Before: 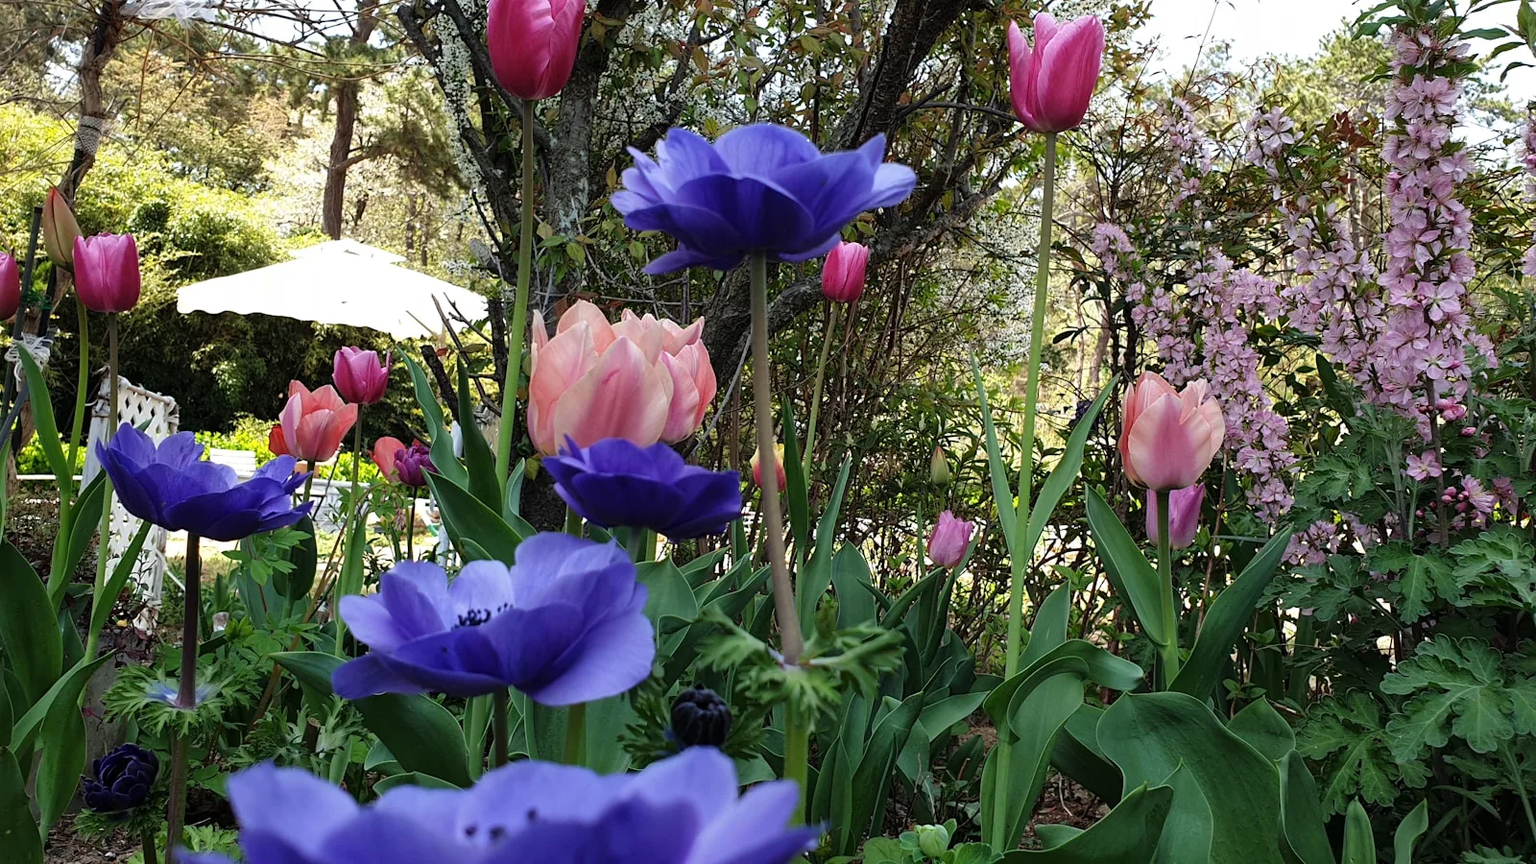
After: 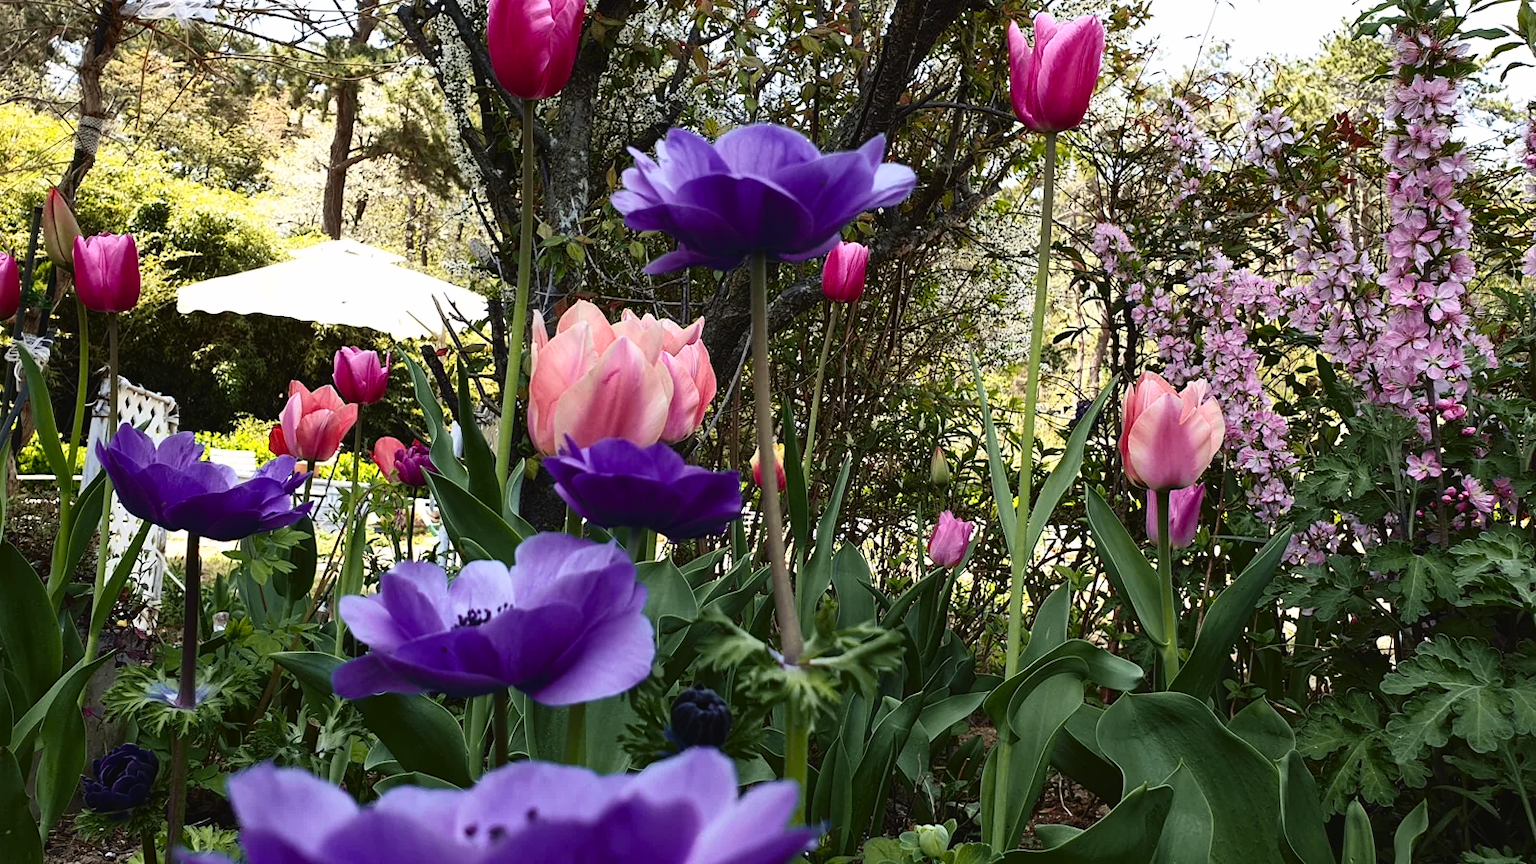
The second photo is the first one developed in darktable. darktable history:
contrast brightness saturation: contrast 0.22
tone curve: curves: ch0 [(0, 0.024) (0.119, 0.146) (0.474, 0.485) (0.718, 0.739) (0.817, 0.839) (1, 0.998)]; ch1 [(0, 0) (0.377, 0.416) (0.439, 0.451) (0.477, 0.485) (0.501, 0.503) (0.538, 0.544) (0.58, 0.613) (0.664, 0.7) (0.783, 0.804) (1, 1)]; ch2 [(0, 0) (0.38, 0.405) (0.463, 0.456) (0.498, 0.497) (0.524, 0.535) (0.578, 0.576) (0.648, 0.665) (1, 1)], color space Lab, independent channels, preserve colors none
